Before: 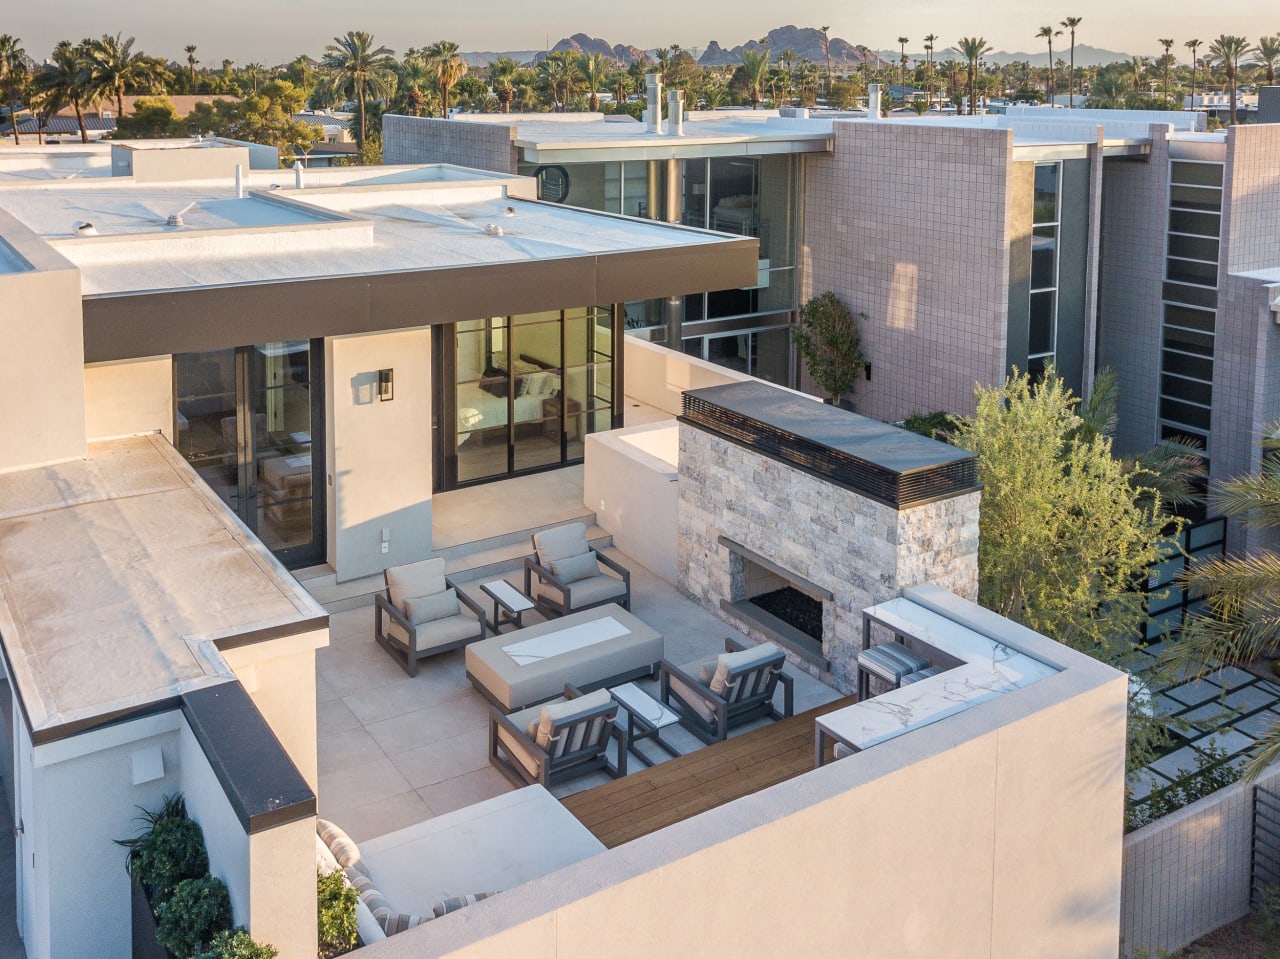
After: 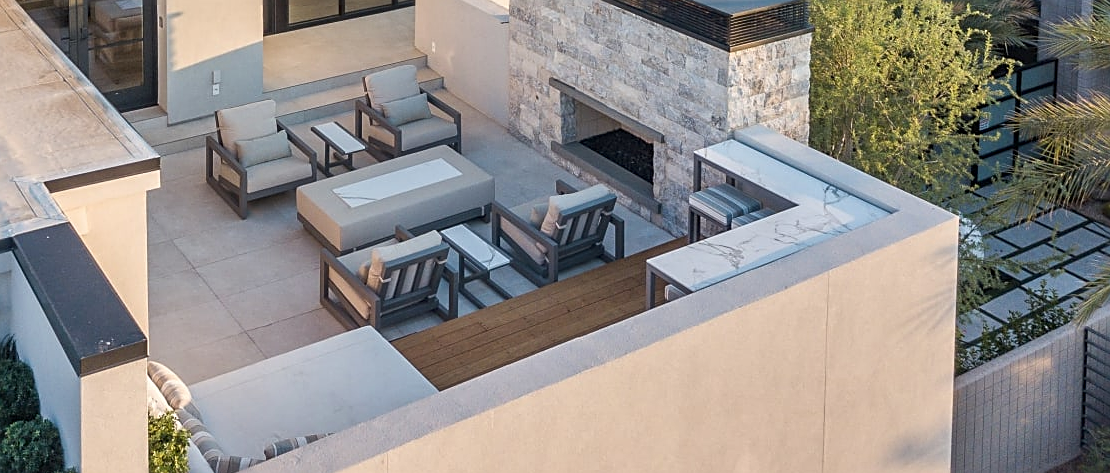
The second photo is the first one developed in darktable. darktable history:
sharpen: on, module defaults
shadows and highlights: soften with gaussian
crop and rotate: left 13.255%, top 47.848%, bottom 2.734%
color zones: curves: ch0 [(0, 0.5) (0.143, 0.5) (0.286, 0.5) (0.429, 0.5) (0.571, 0.5) (0.714, 0.476) (0.857, 0.5) (1, 0.5)]; ch2 [(0, 0.5) (0.143, 0.5) (0.286, 0.5) (0.429, 0.5) (0.571, 0.5) (0.714, 0.487) (0.857, 0.5) (1, 0.5)]
